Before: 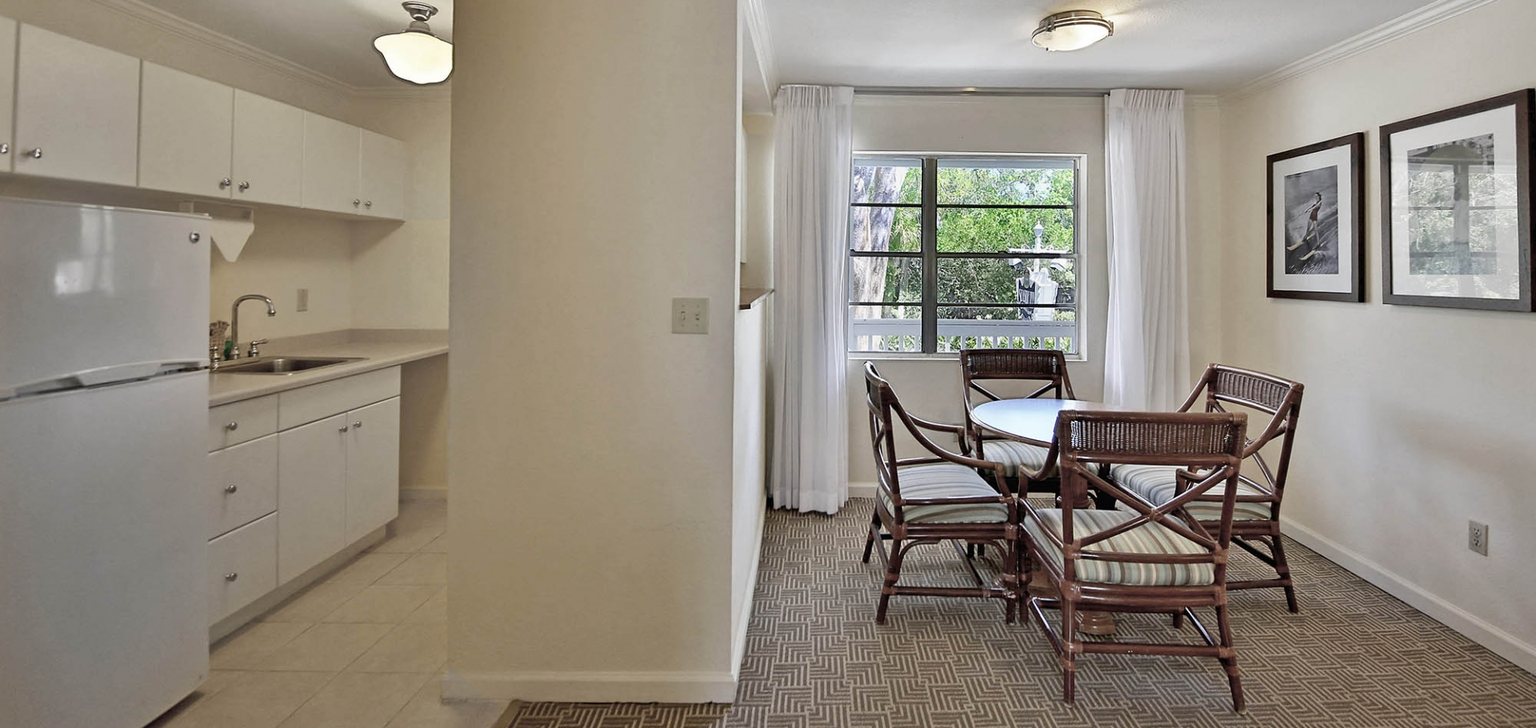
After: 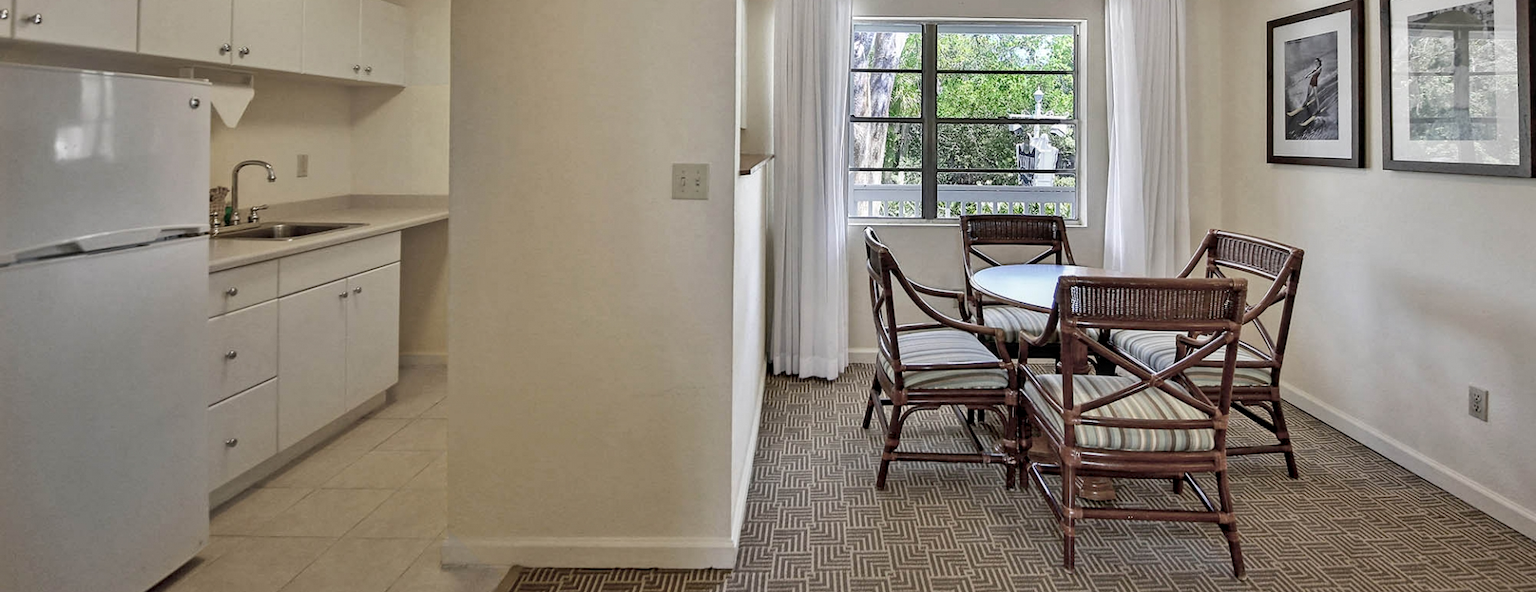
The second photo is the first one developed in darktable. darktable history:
local contrast: on, module defaults
crop and rotate: top 18.507%
